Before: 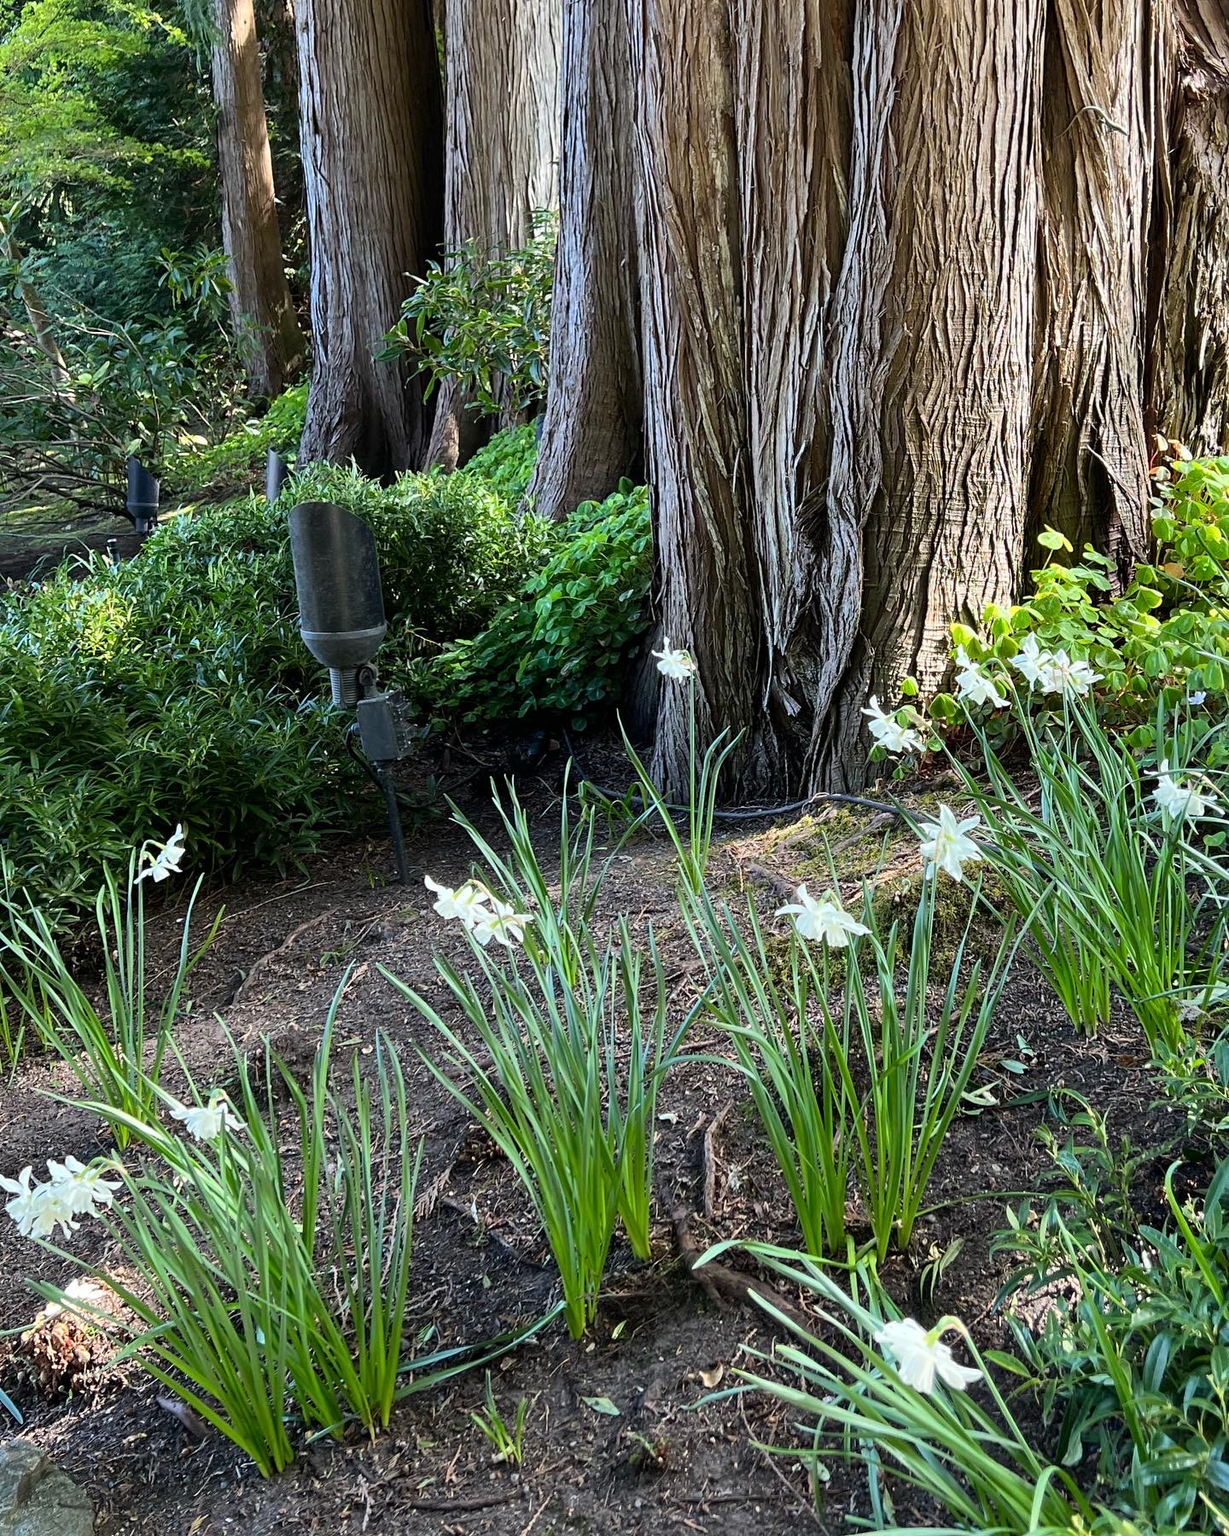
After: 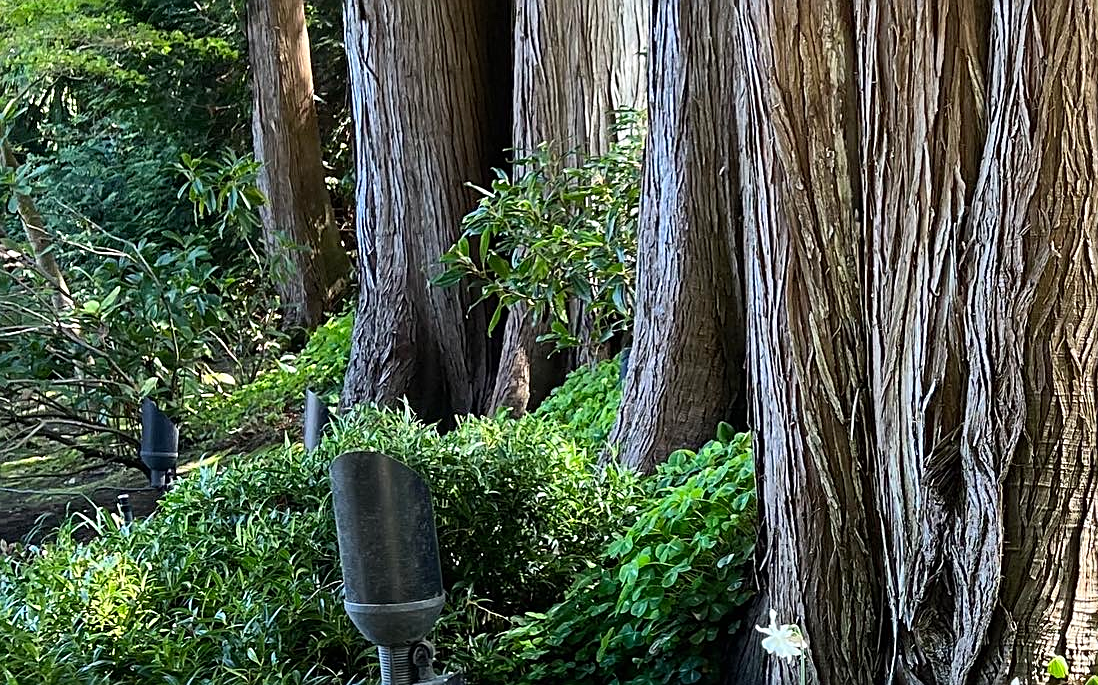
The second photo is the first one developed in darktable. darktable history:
sharpen: on, module defaults
contrast brightness saturation: contrast 0.1, brightness 0.03, saturation 0.09
crop: left 0.579%, top 7.627%, right 23.167%, bottom 54.275%
